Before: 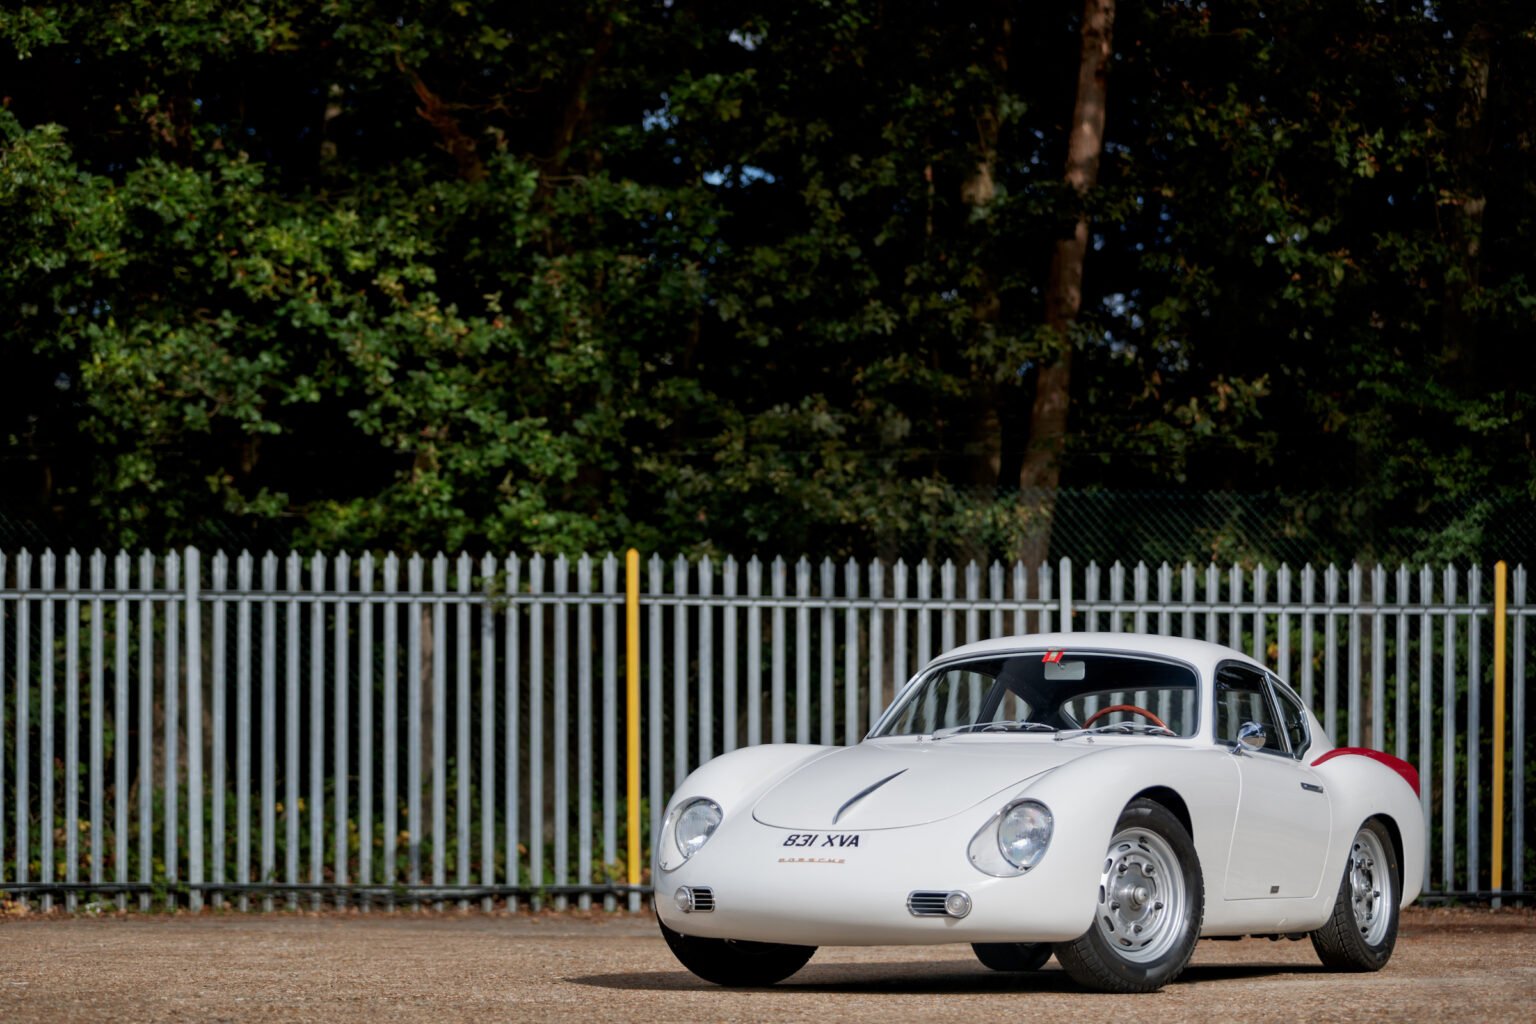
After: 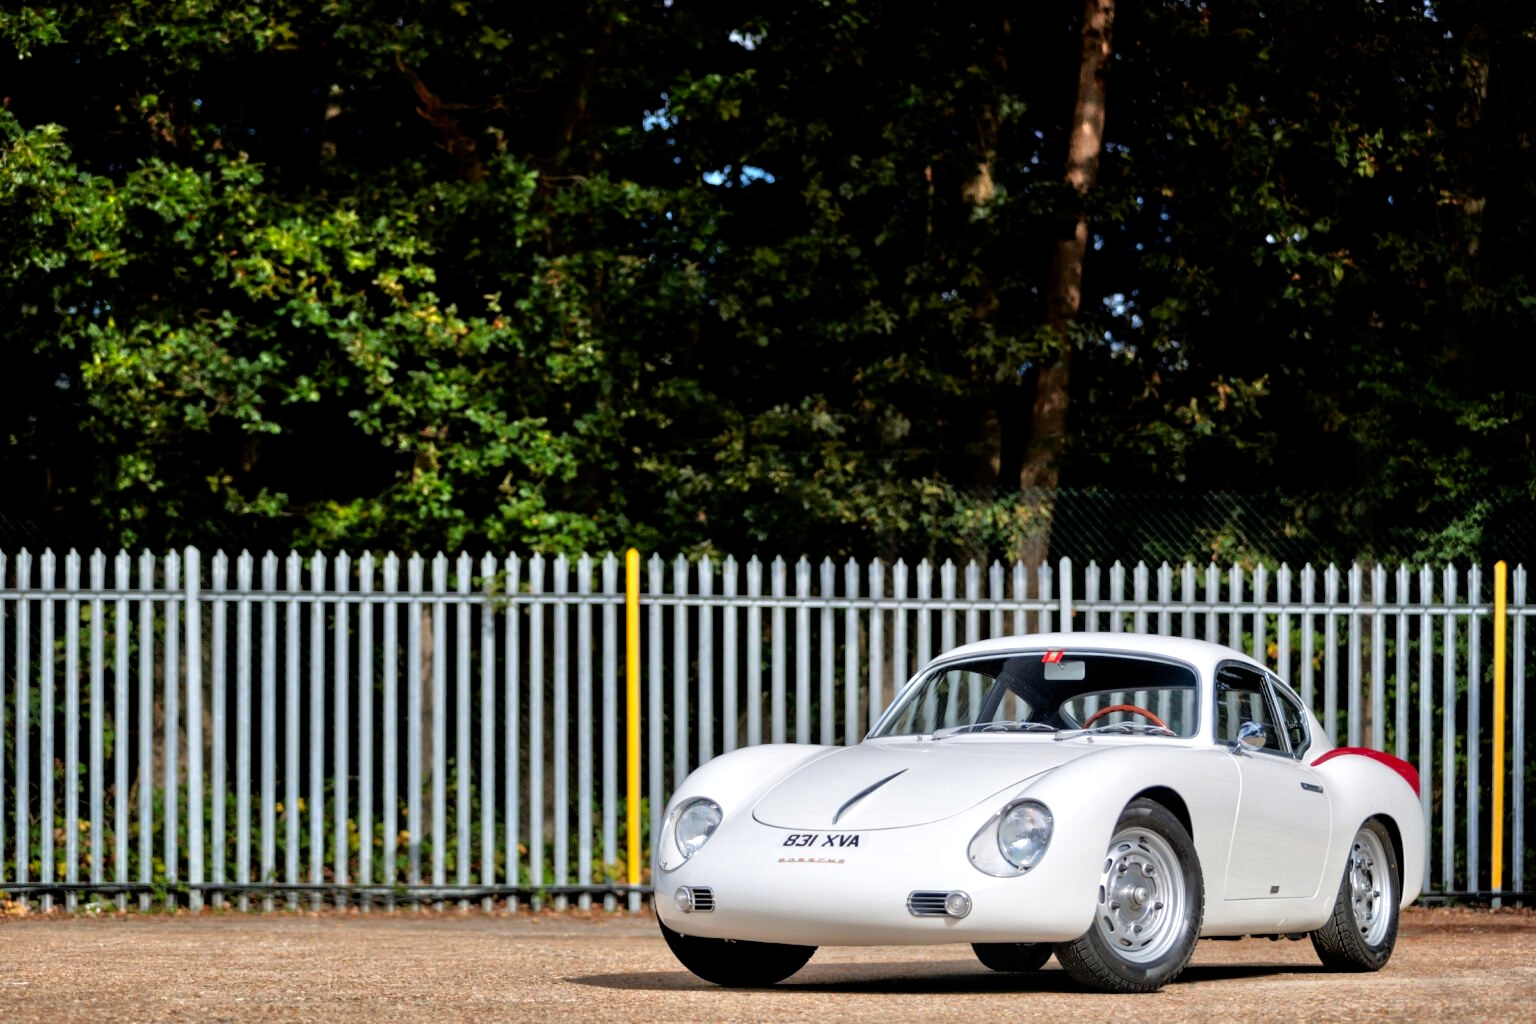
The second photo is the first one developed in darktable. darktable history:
tone equalizer: -7 EV 0.15 EV, -6 EV 0.6 EV, -5 EV 1.15 EV, -4 EV 1.33 EV, -3 EV 1.15 EV, -2 EV 0.6 EV, -1 EV 0.15 EV, mask exposure compensation -0.5 EV
color balance rgb: linear chroma grading › global chroma 10%, global vibrance 10%, contrast 15%, saturation formula JzAzBz (2021)
